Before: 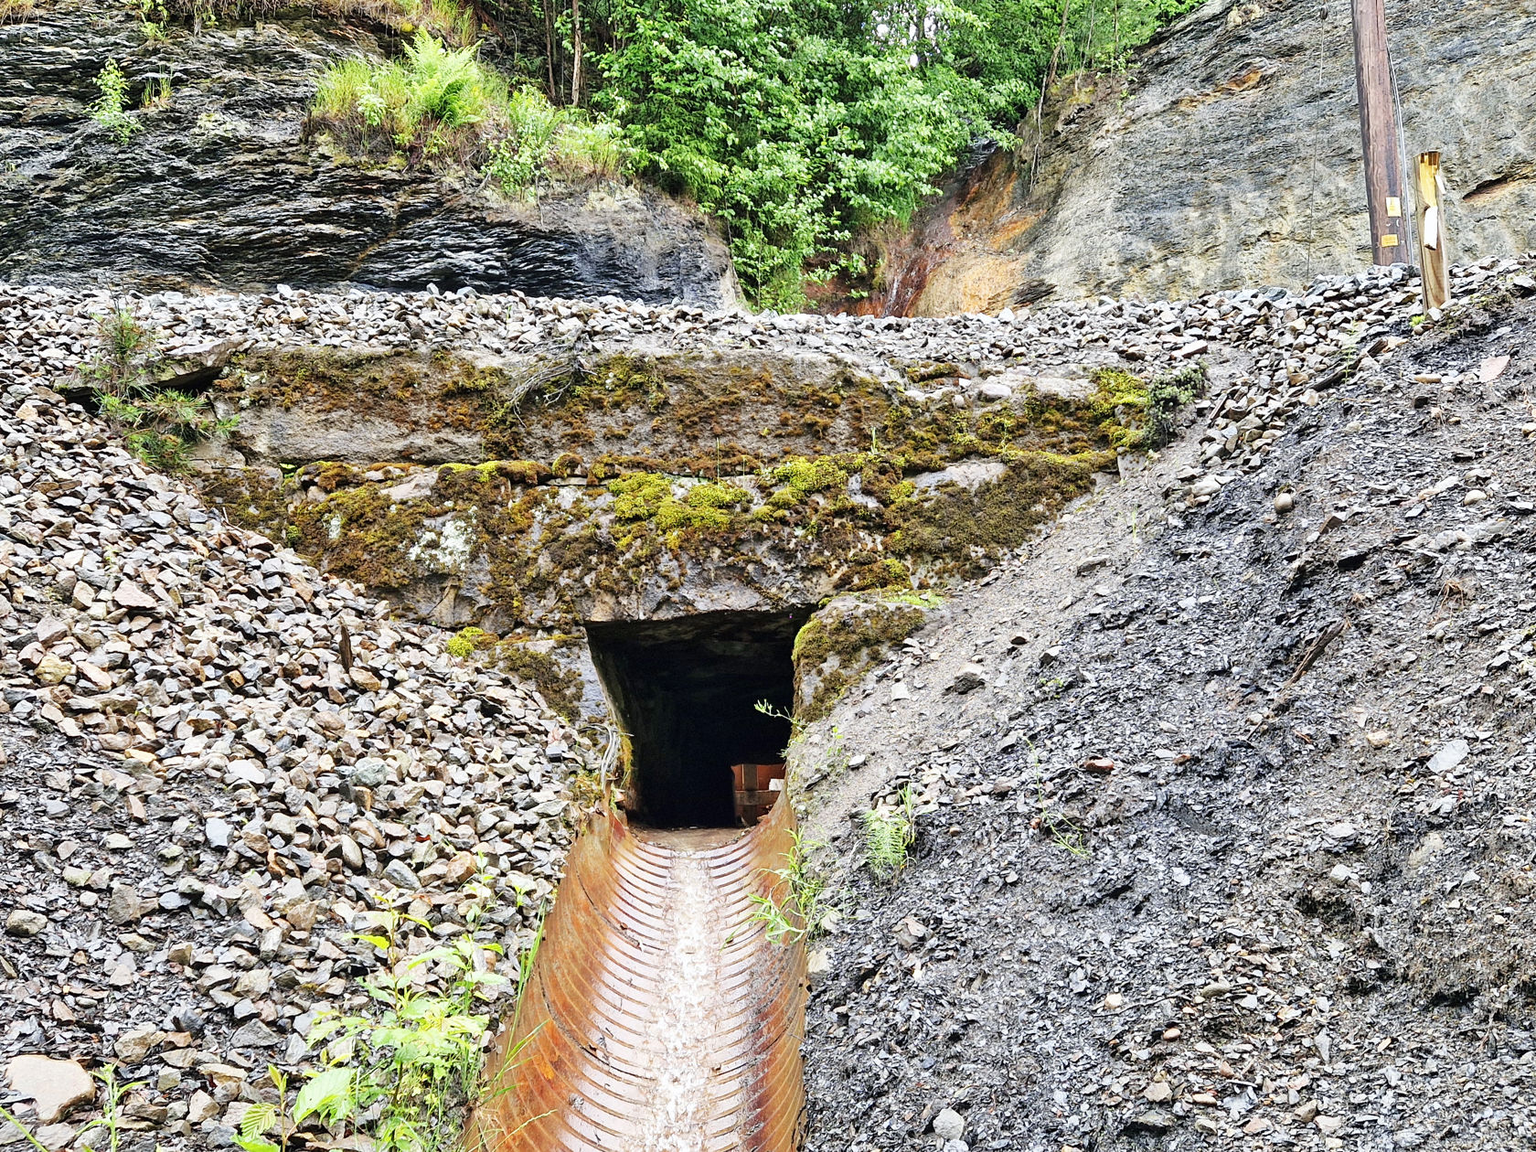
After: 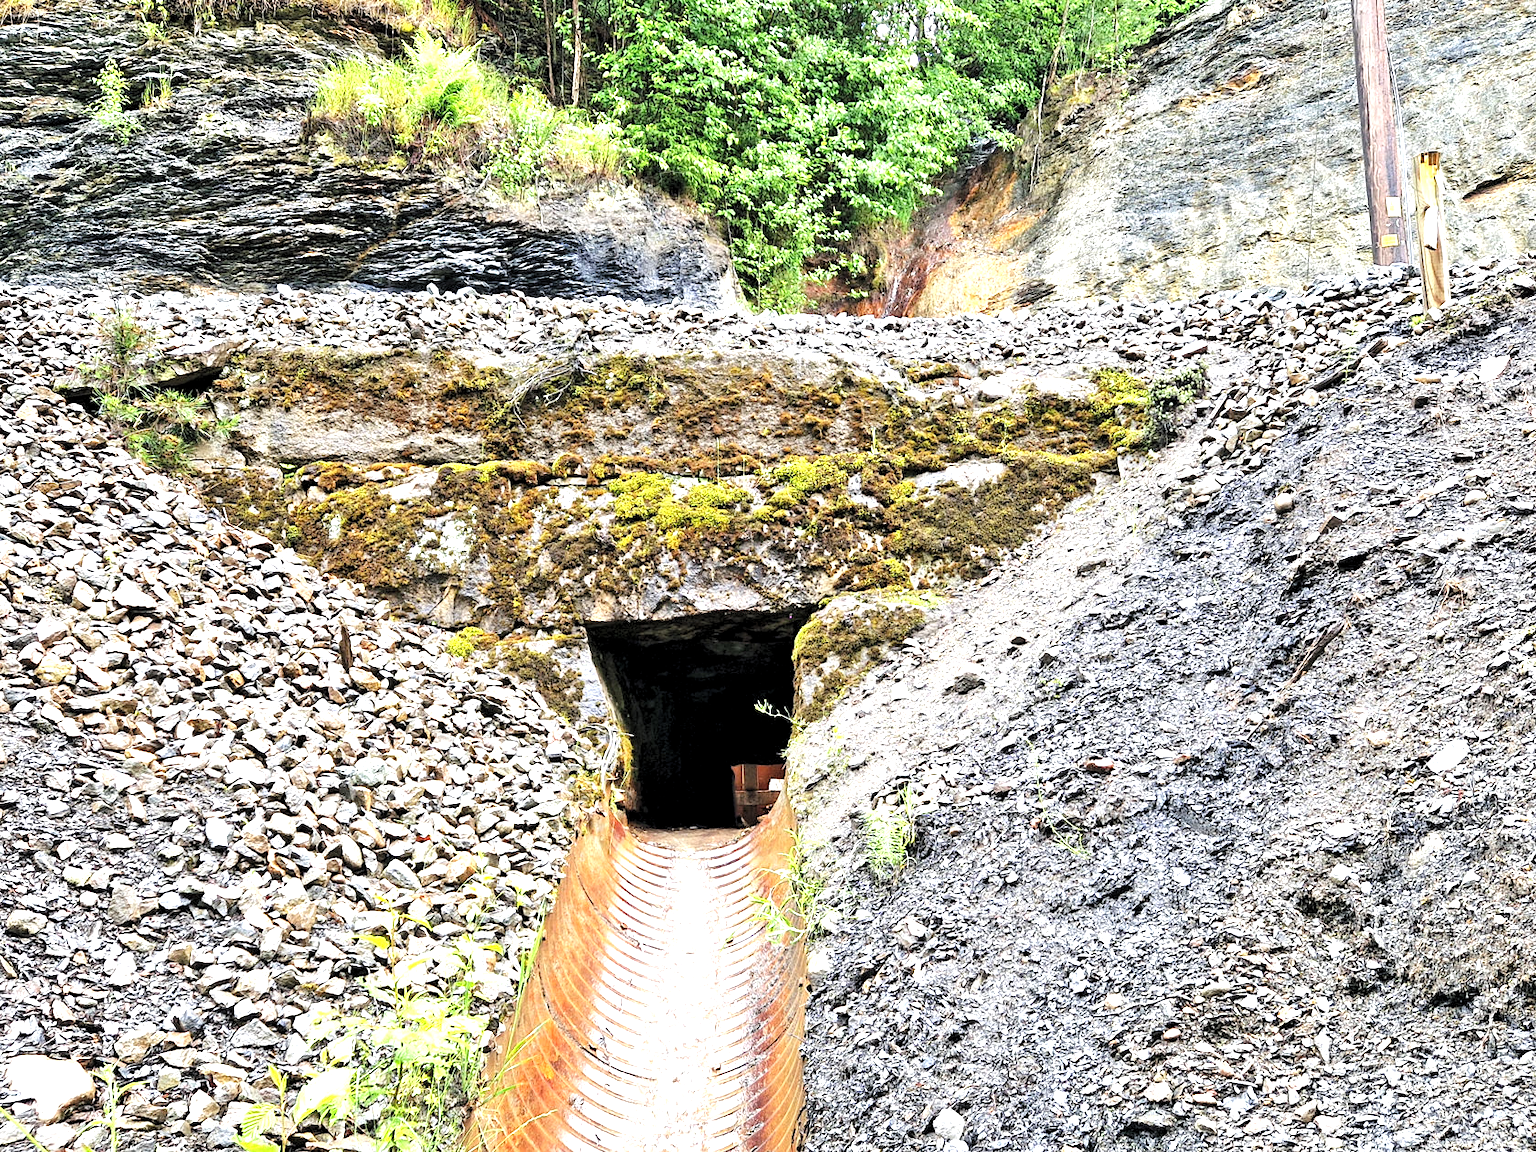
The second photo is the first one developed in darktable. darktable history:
exposure: black level correction 0, exposure 0.7 EV, compensate highlight preservation false
levels: levels [0.073, 0.497, 0.972]
